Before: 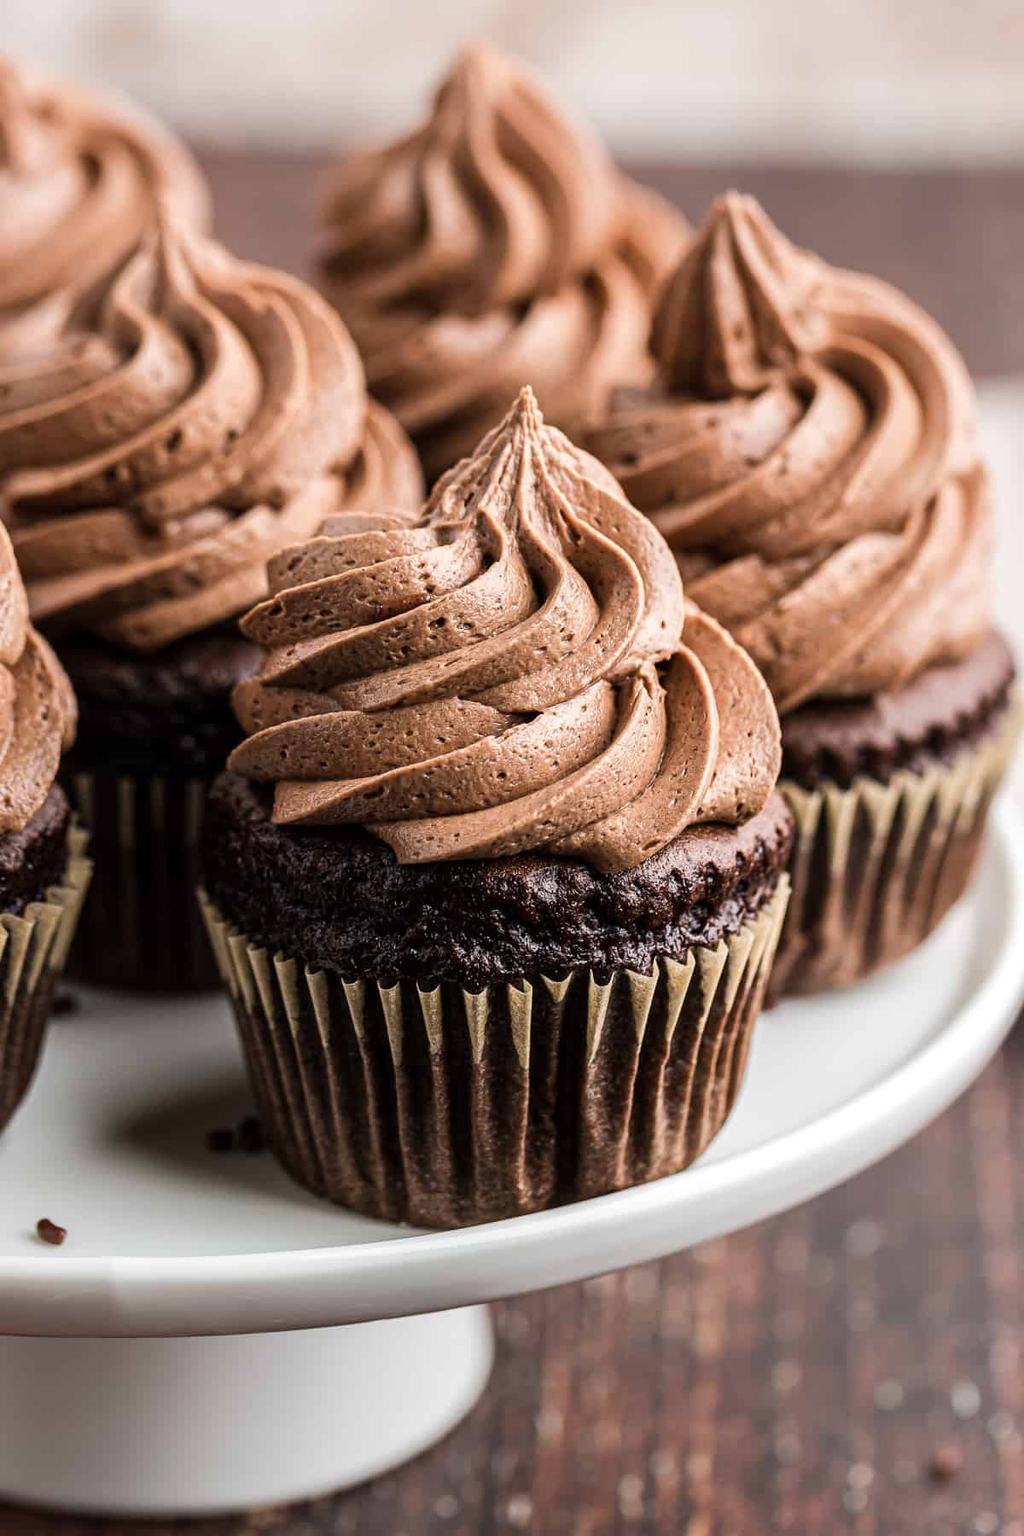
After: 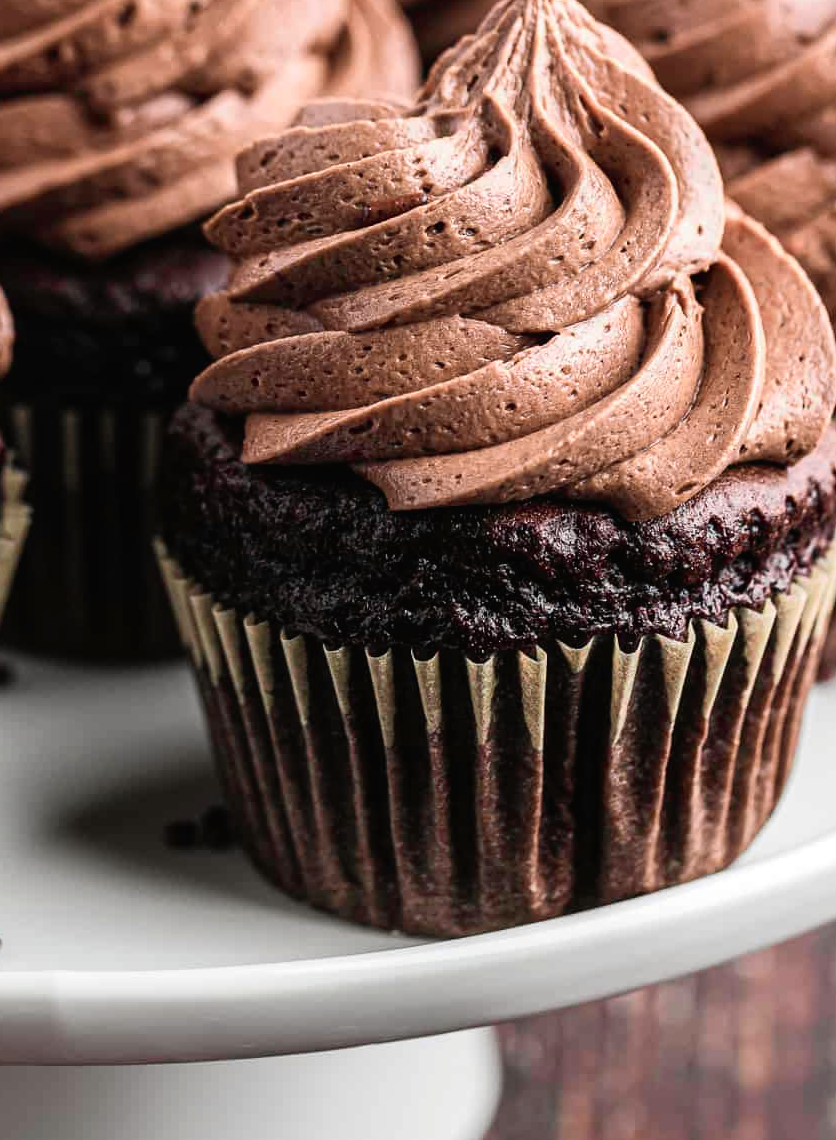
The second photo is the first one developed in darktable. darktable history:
tone curve: curves: ch0 [(0, 0.012) (0.056, 0.046) (0.218, 0.213) (0.606, 0.62) (0.82, 0.846) (1, 1)]; ch1 [(0, 0) (0.226, 0.261) (0.403, 0.437) (0.469, 0.472) (0.495, 0.499) (0.514, 0.504) (0.545, 0.555) (0.59, 0.598) (0.714, 0.733) (1, 1)]; ch2 [(0, 0) (0.269, 0.299) (0.459, 0.45) (0.498, 0.499) (0.523, 0.512) (0.568, 0.558) (0.634, 0.617) (0.702, 0.662) (0.781, 0.775) (1, 1)], color space Lab, independent channels, preserve colors none
crop: left 6.469%, top 27.893%, right 23.847%, bottom 8.732%
